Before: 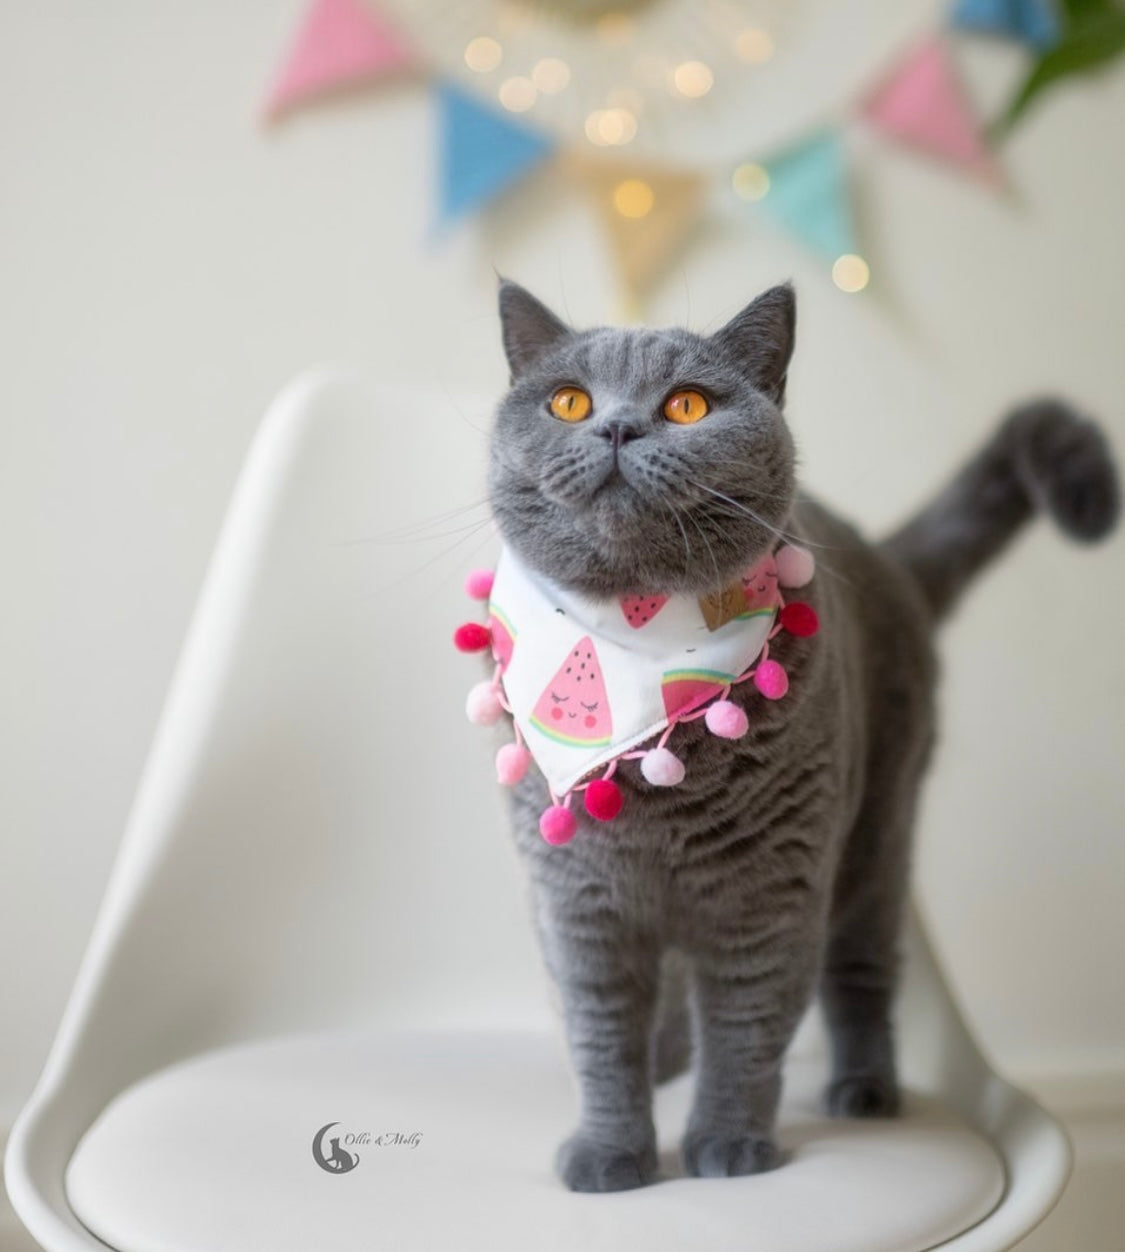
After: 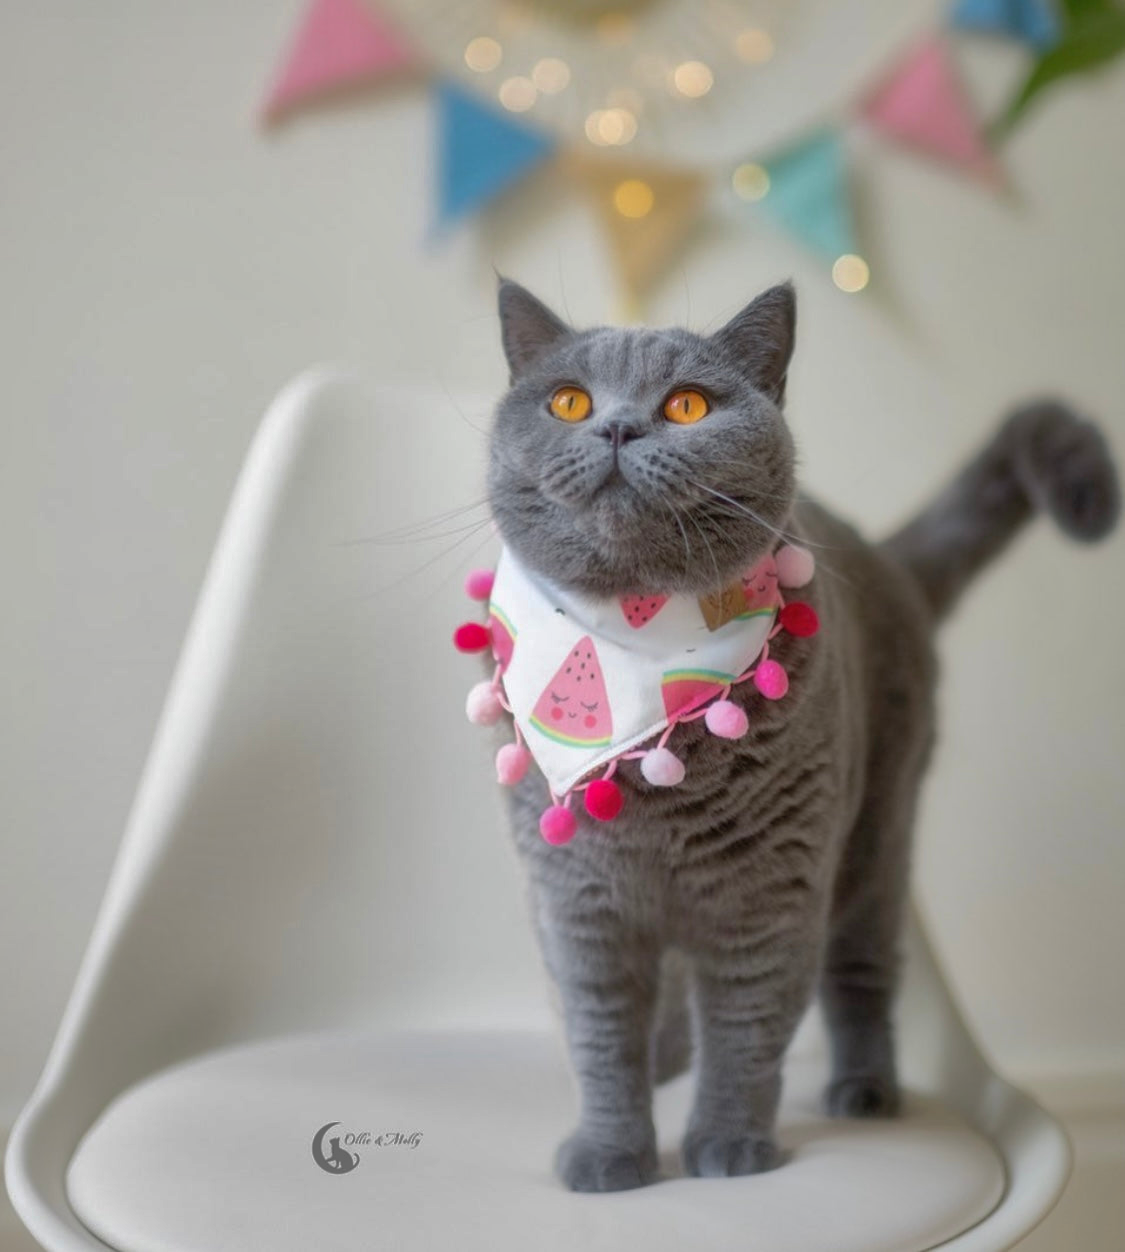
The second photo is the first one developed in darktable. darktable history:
shadows and highlights: highlights -60.06
